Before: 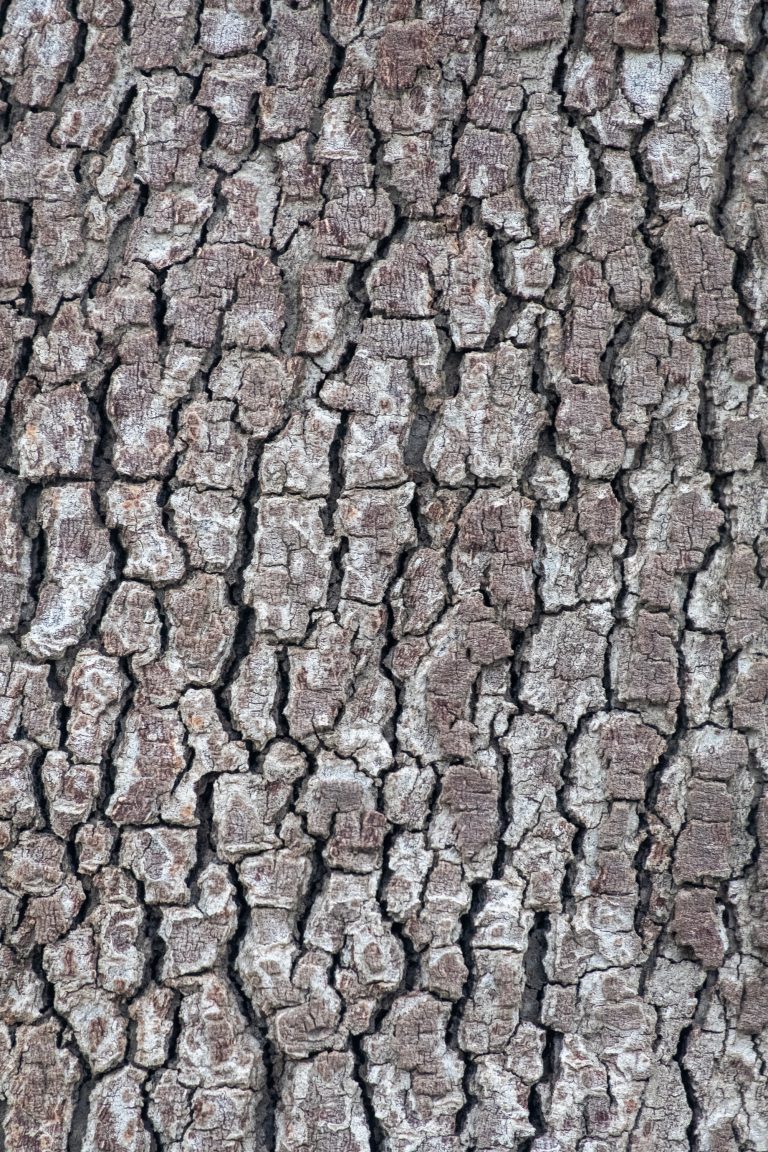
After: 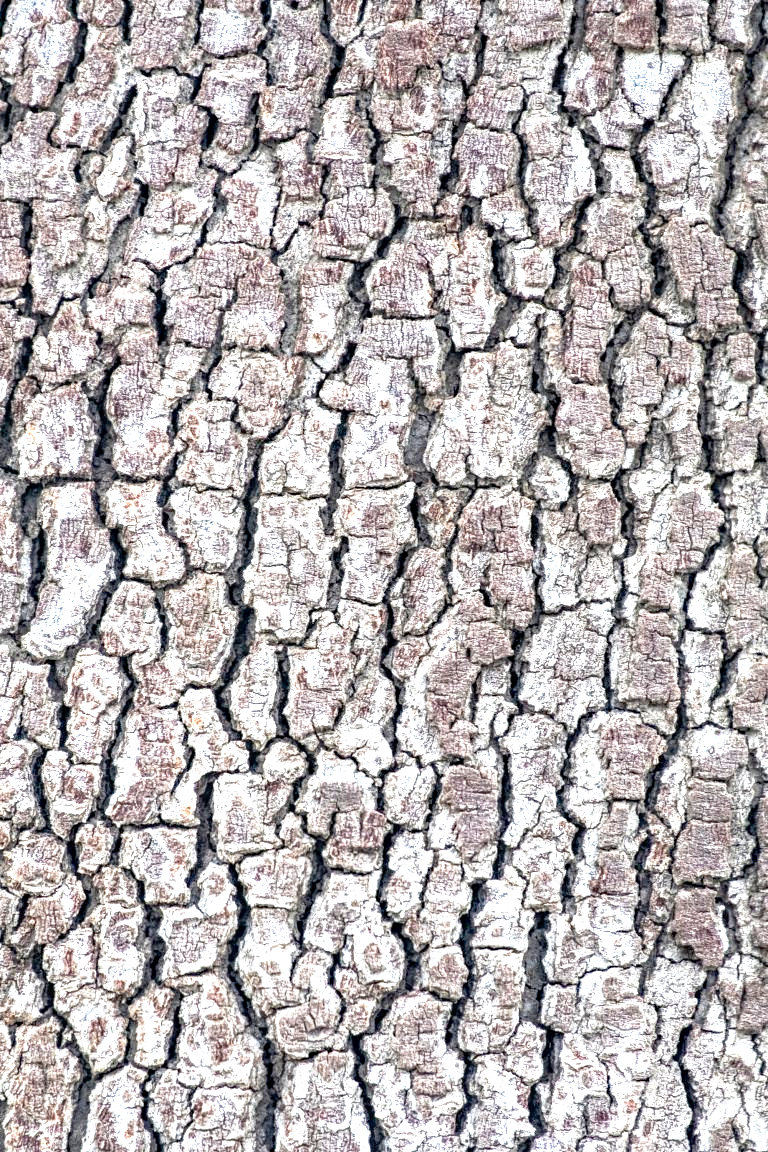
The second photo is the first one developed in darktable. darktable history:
exposure: black level correction 0.001, exposure 1.3 EV, compensate highlight preservation false
local contrast: on, module defaults
haze removal: adaptive false
